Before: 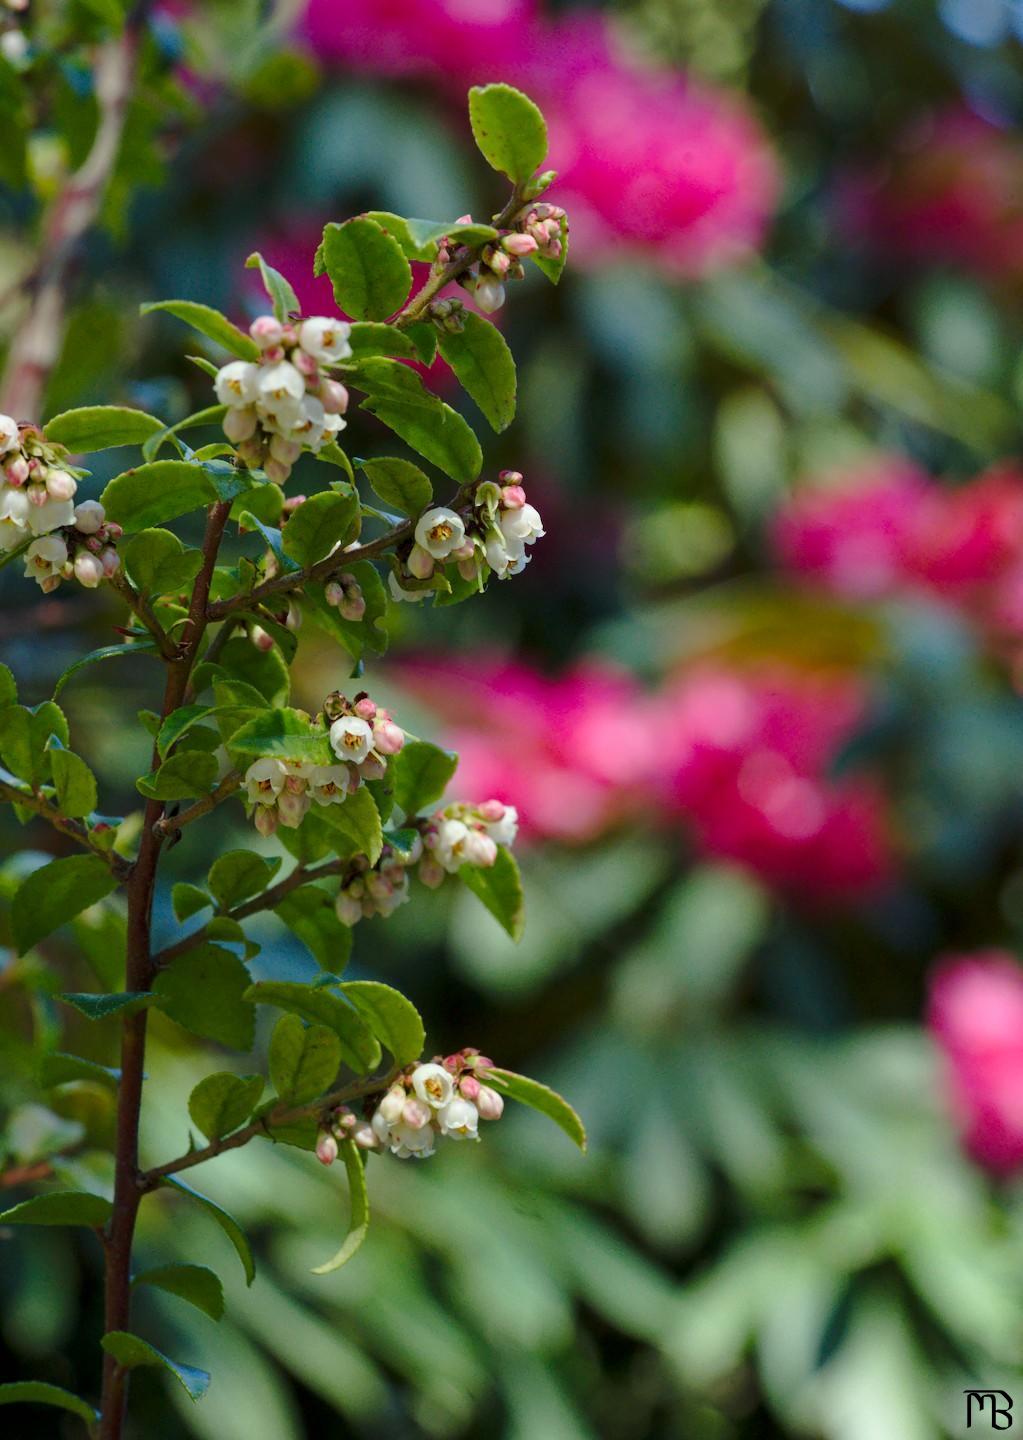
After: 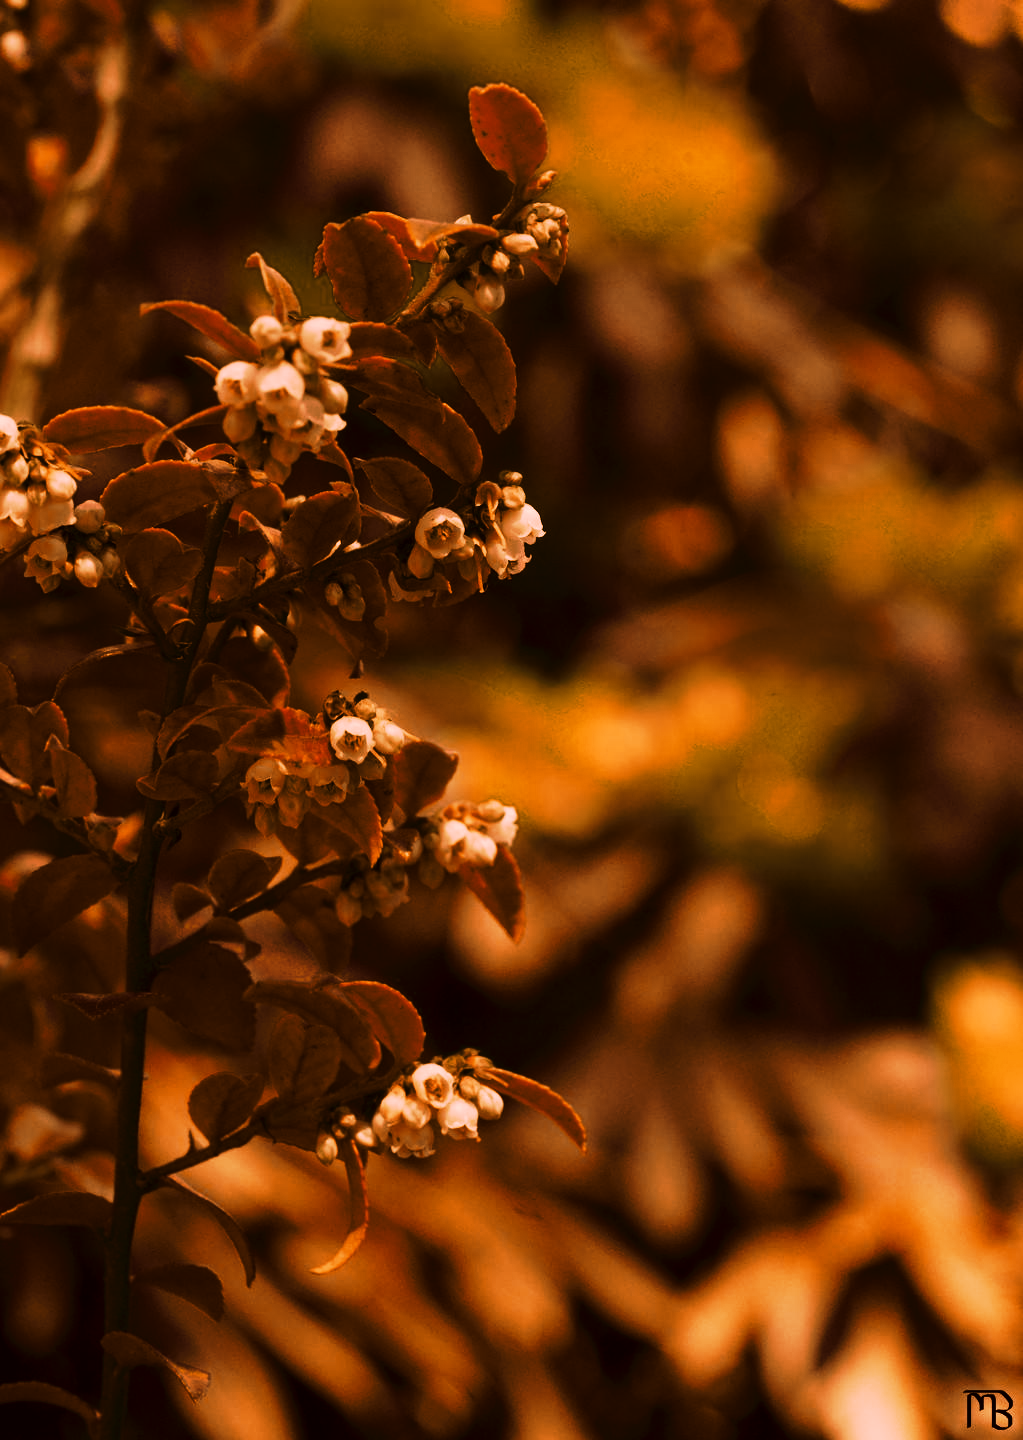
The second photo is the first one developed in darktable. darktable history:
tone curve: curves: ch0 [(0, 0) (0.003, 0.006) (0.011, 0.011) (0.025, 0.02) (0.044, 0.032) (0.069, 0.035) (0.1, 0.046) (0.136, 0.063) (0.177, 0.089) (0.224, 0.12) (0.277, 0.16) (0.335, 0.206) (0.399, 0.268) (0.468, 0.359) (0.543, 0.466) (0.623, 0.582) (0.709, 0.722) (0.801, 0.808) (0.898, 0.886) (1, 1)], preserve colors none
color look up table: target L [85.8, 77.1, 84.02, 62.59, 68.27, 60.52, 63.15, 45.32, 37.57, 32.49, 201.87, 69.6, 74.11, 69.03, 71.19, 61.2, 58.84, 51.26, 56.96, 57.02, 45.26, 25.36, 17.83, 2.01, 95.84, 82.44, 83.06, 74.14, 72.74, 67.37, 48.89, 53.08, 71.81, 38.17, 31.94, 42, 64.27, 42.15, 42.05, 15.28, 81.99, 74.24, 72.87, 70.08, 59.37, 76.42, 54.96, 66.26, 6.898], target a [19.92, 29.92, 23.11, 49.68, 32.97, 46.09, 31.49, 27.05, 22.49, 27.36, 0, 37.88, 33.88, 38.22, 34.43, 19.47, 21.96, 27.12, 20.36, 18.1, 19.93, 13.5, 15.67, 2.566, 18.34, 25.24, 23.21, 32.56, 31.7, 29.75, 19.14, 16.4, 33.93, 12.98, 20.81, 15.53, 23.74, 15.96, 17.09, 16.51, 23.06, 33.11, 32.97, 34.26, 25.94, 28.45, 18.41, 31.54, 20.52], target b [28.91, 38.42, 31.3, 56.07, 52.2, 55.33, 51.77, 50.1, 47.91, 49, -0.001, 53.97, 42.67, 54.68, 53.94, 40.85, 48.97, 50.14, 49.38, 48.87, 48.42, 39.37, 29.08, 3.235, 13.59, 30.86, 33.9, 53.16, 55.4, 52.37, 48.33, 49.14, 54.67, 47.27, 47.85, 48.35, 50.23, 48.5, 48.59, 25.18, 35.44, 47.02, 34.86, 53.66, 49.86, 57.56, 34.02, 52.63, 11.36], num patches 49
